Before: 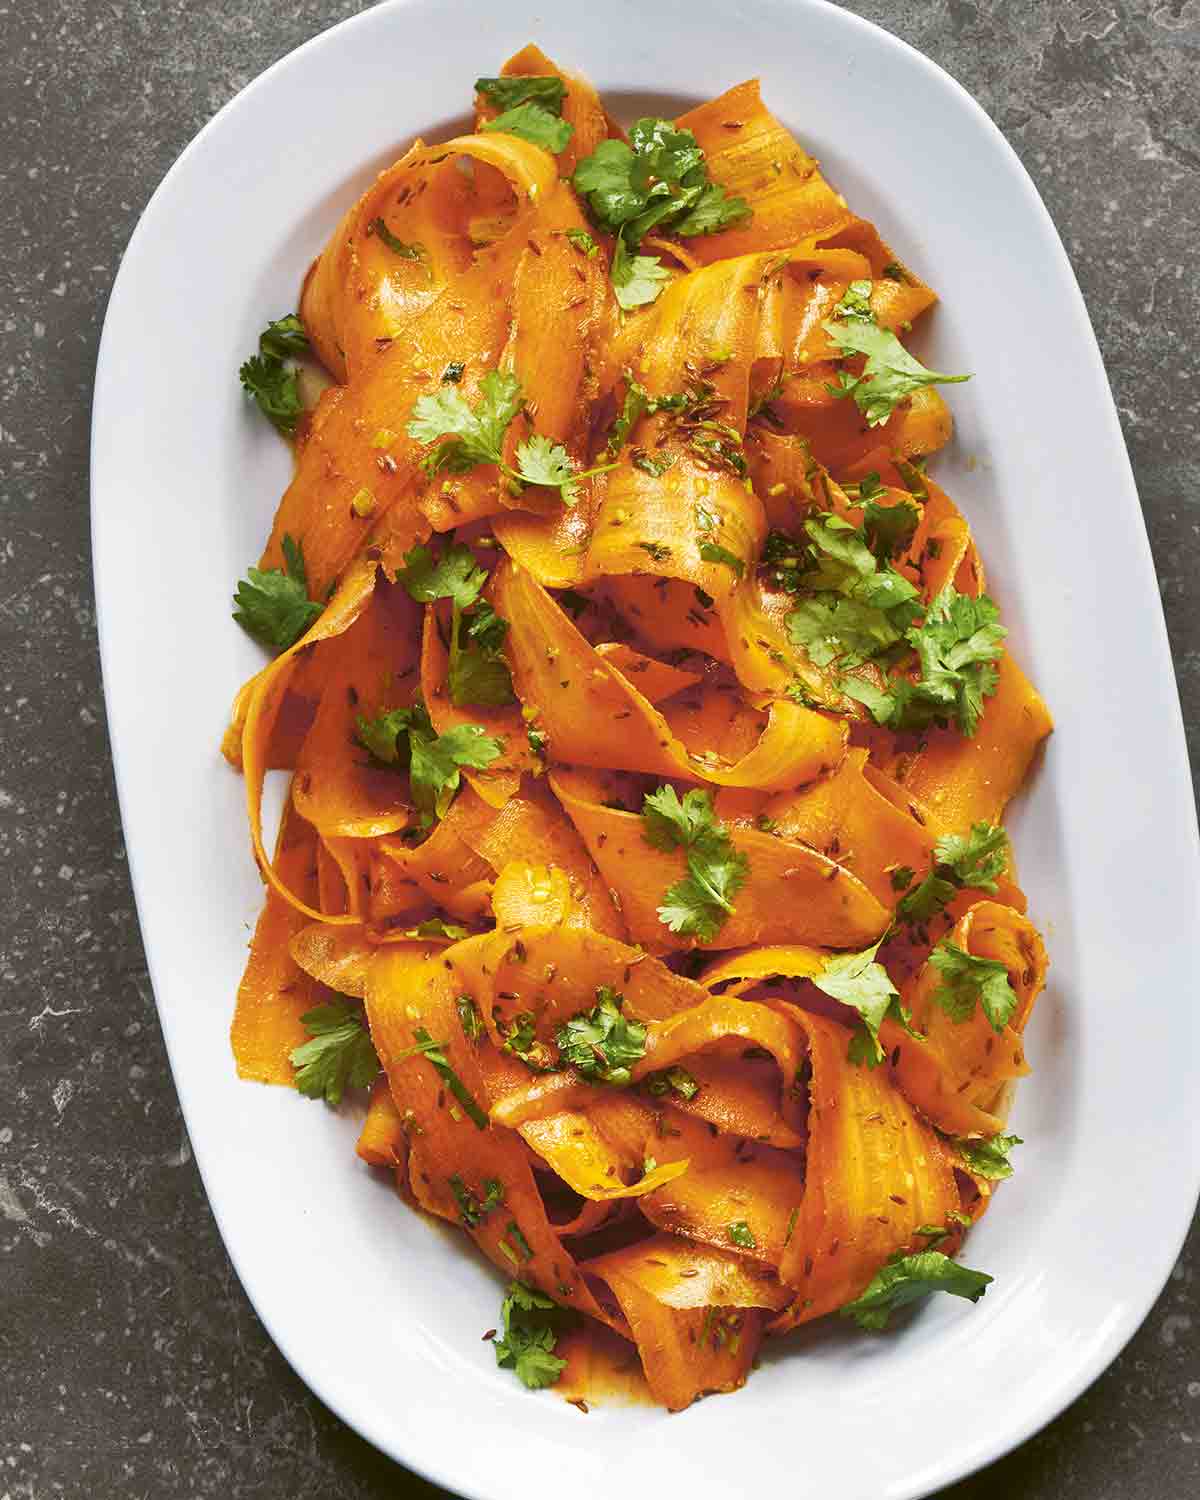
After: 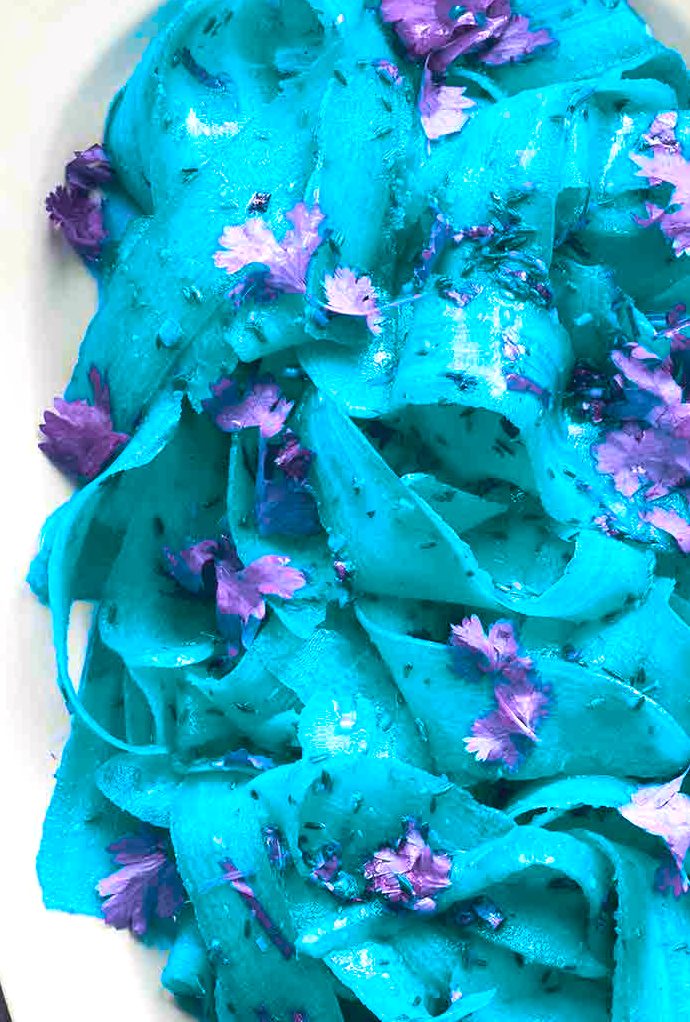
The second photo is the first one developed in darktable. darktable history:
tone equalizer: mask exposure compensation -0.485 EV
crop: left 16.206%, top 11.383%, right 26.255%, bottom 20.46%
color balance rgb: highlights gain › chroma 0.162%, highlights gain › hue 331.25°, perceptual saturation grading › global saturation 0.503%, hue shift 179.03°, perceptual brilliance grading › highlights 8.259%, perceptual brilliance grading › mid-tones 3.775%, perceptual brilliance grading › shadows 1.375%, global vibrance 49.546%, contrast 0.356%
exposure: exposure -0.003 EV, compensate highlight preservation false
